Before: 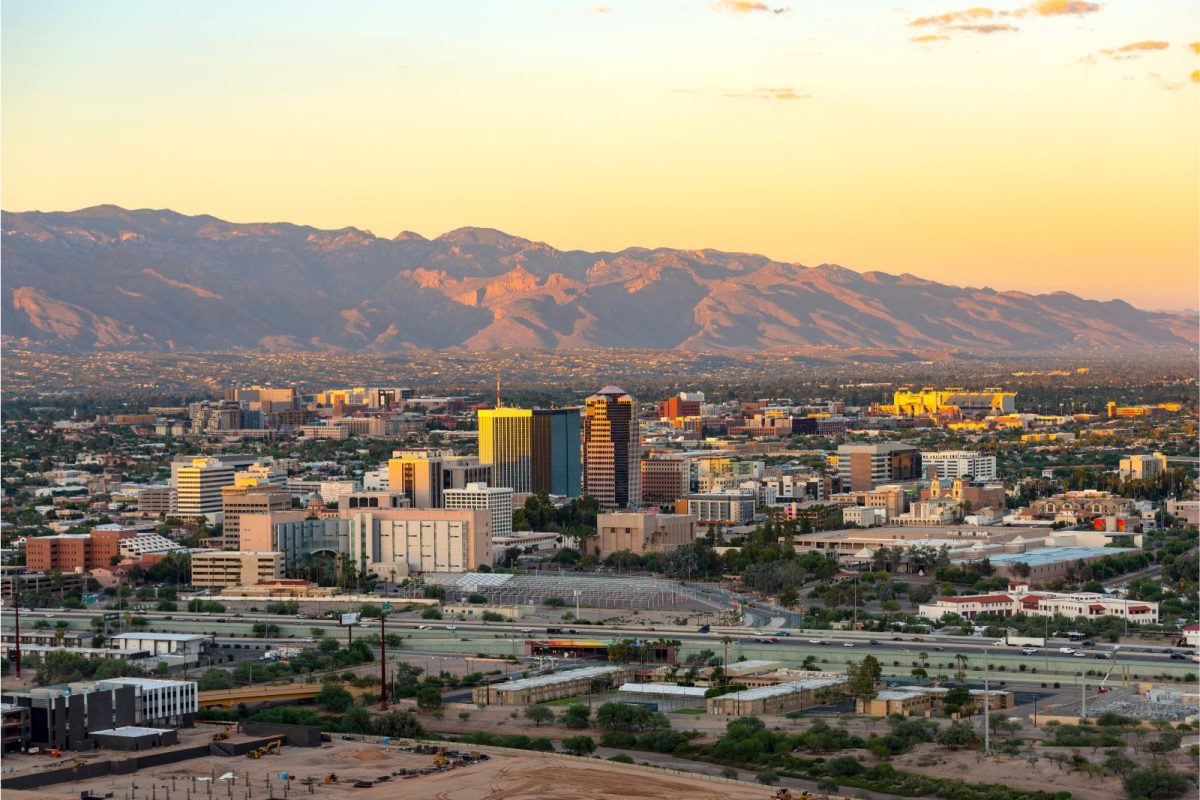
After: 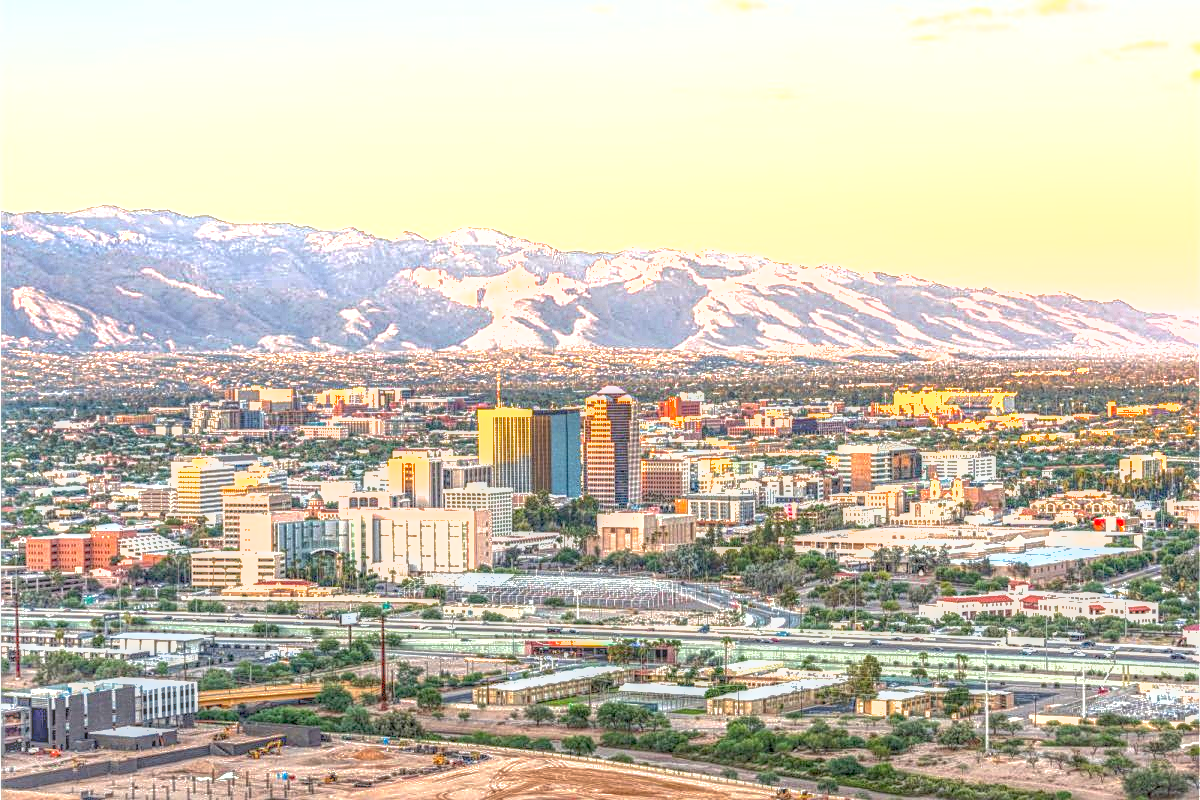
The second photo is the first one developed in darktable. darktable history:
exposure: black level correction 0, exposure 1.925 EV, compensate exposure bias true, compensate highlight preservation false
shadows and highlights: on, module defaults
sharpen: on, module defaults
local contrast: highlights 1%, shadows 4%, detail 200%, midtone range 0.244
